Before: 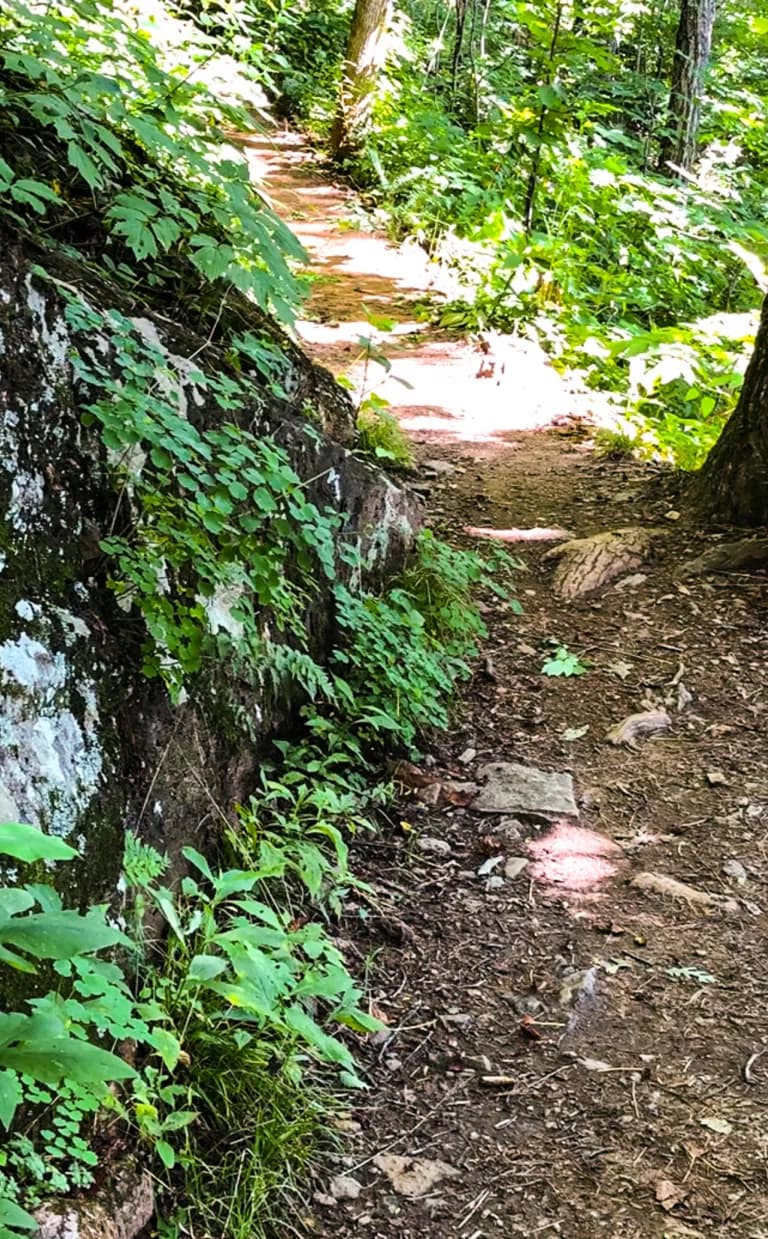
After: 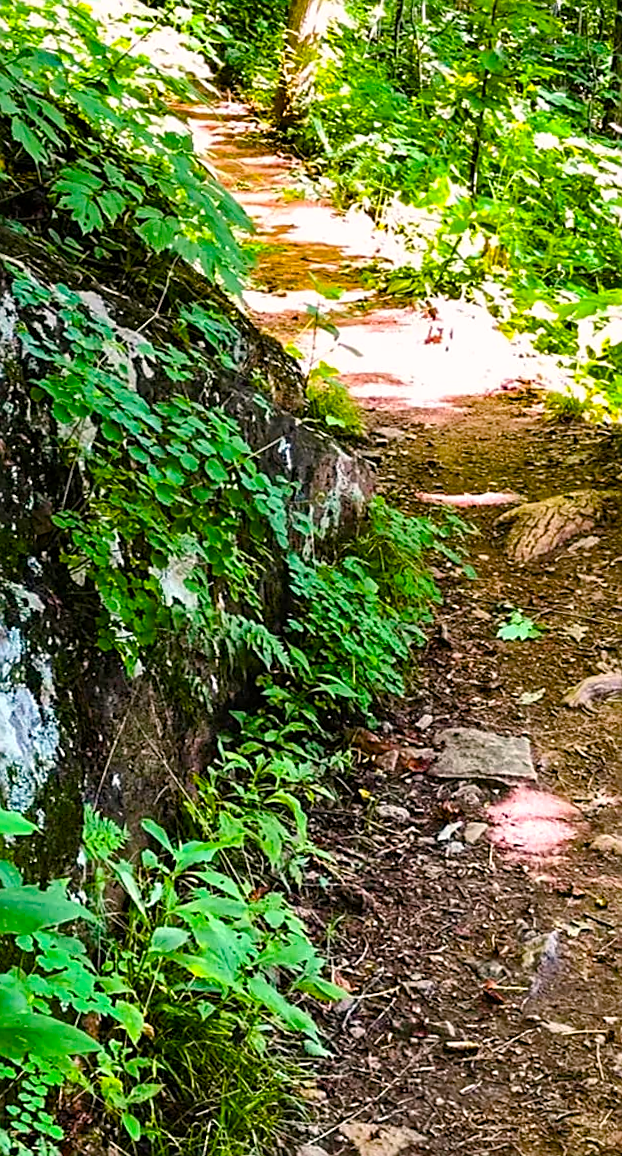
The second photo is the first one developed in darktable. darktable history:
color correction: highlights a* 3.3, highlights b* 2.17, saturation 1.21
sharpen: radius 1.944
crop and rotate: angle 1.27°, left 4.495%, top 0.903%, right 11.514%, bottom 2.389%
color balance rgb: linear chroma grading › global chroma 8.903%, perceptual saturation grading › global saturation 34.847%, perceptual saturation grading › highlights -29.926%, perceptual saturation grading › shadows 35.261%
